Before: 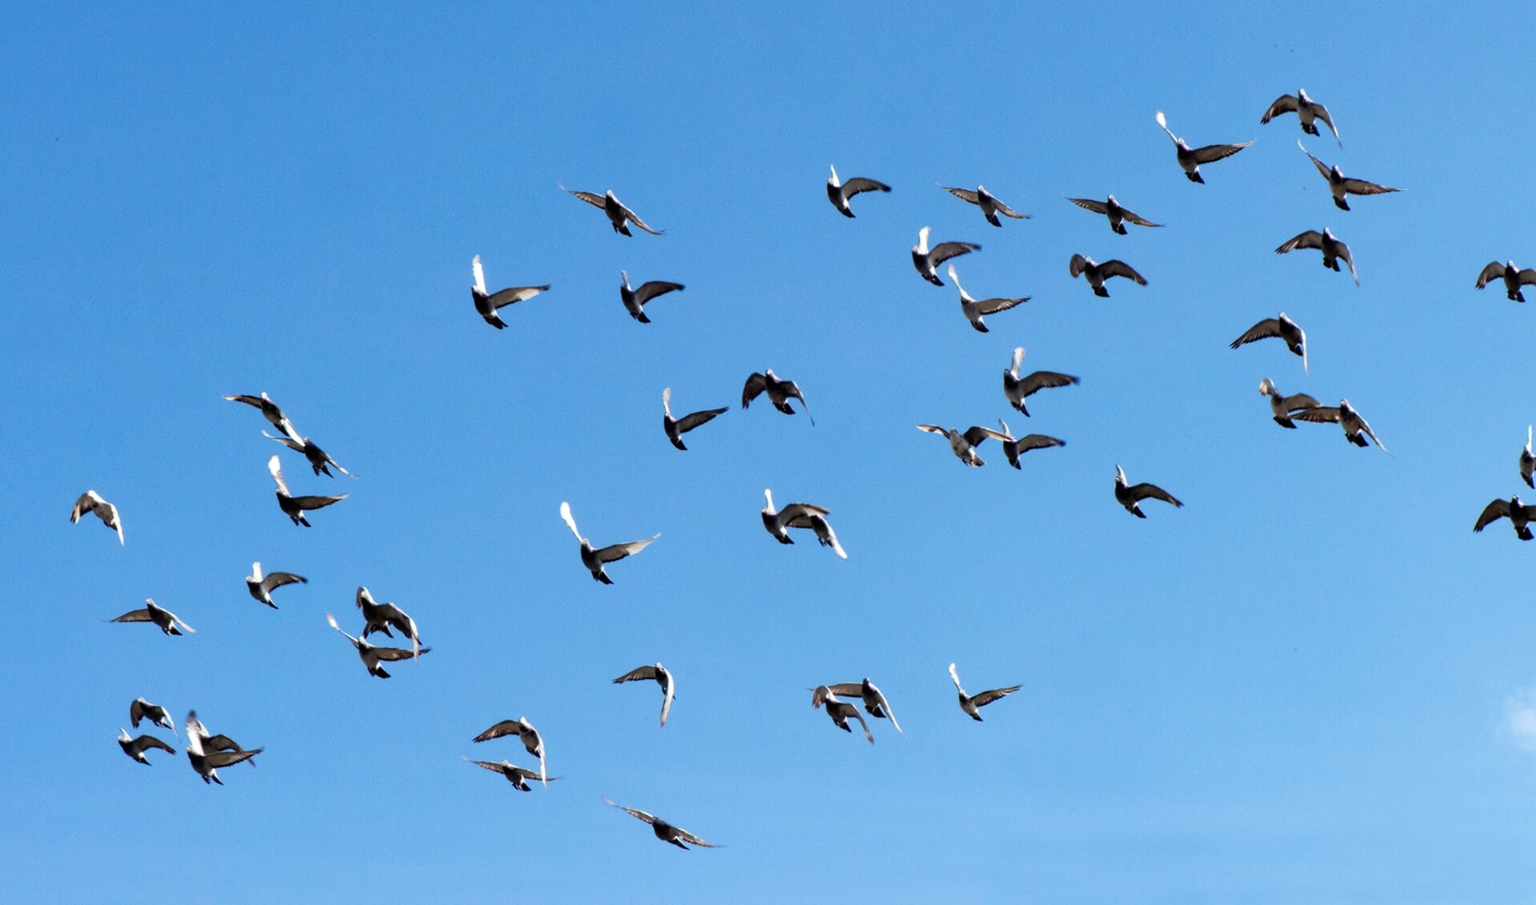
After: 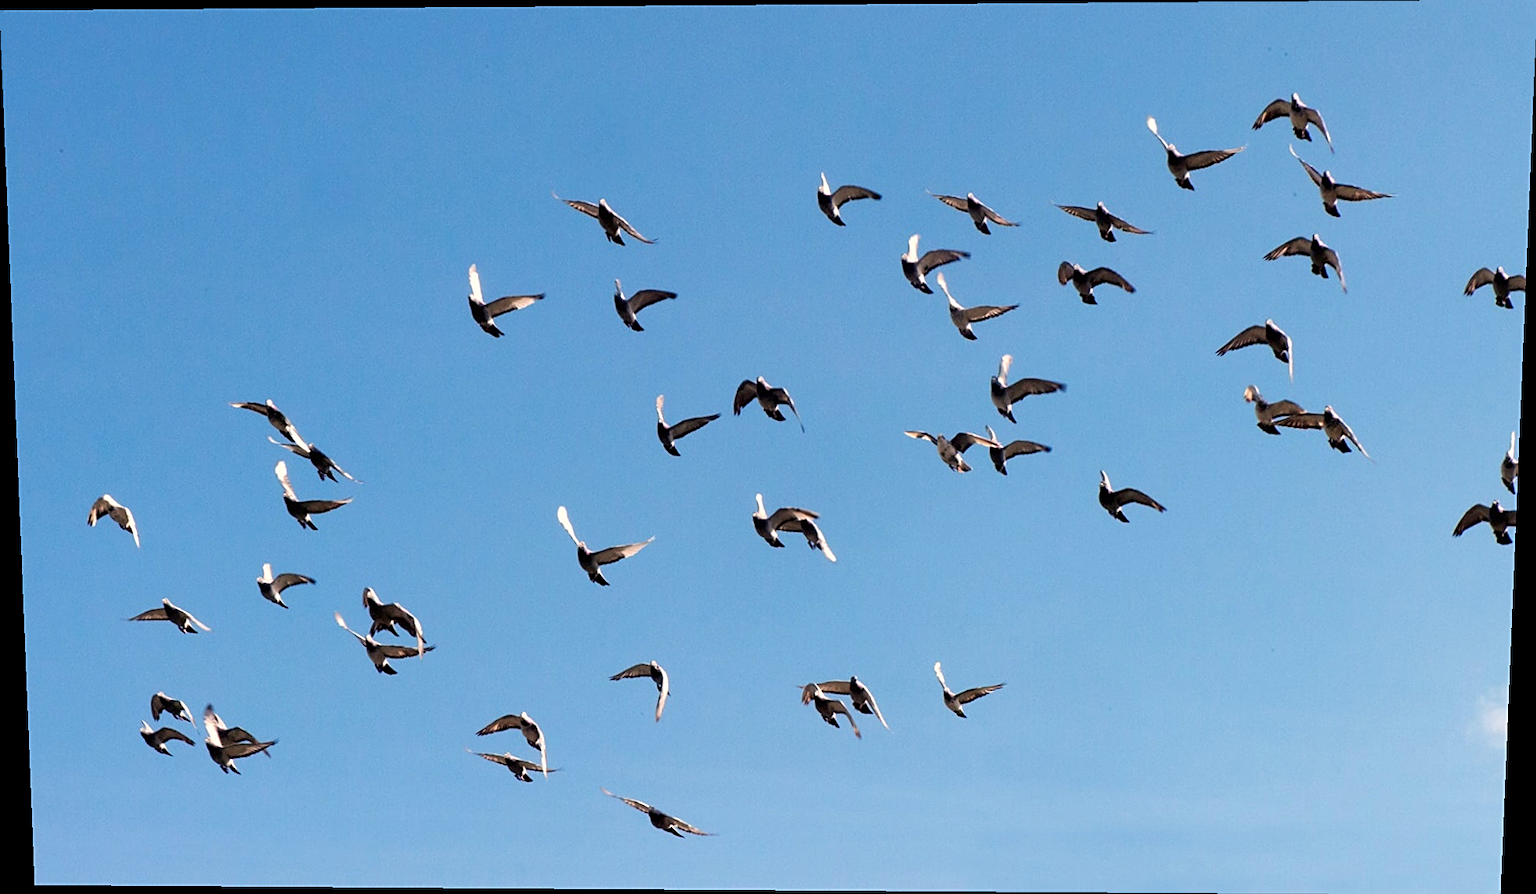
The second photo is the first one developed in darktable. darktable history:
white balance: red 1.127, blue 0.943
sharpen: on, module defaults
rotate and perspective: lens shift (vertical) 0.048, lens shift (horizontal) -0.024, automatic cropping off
